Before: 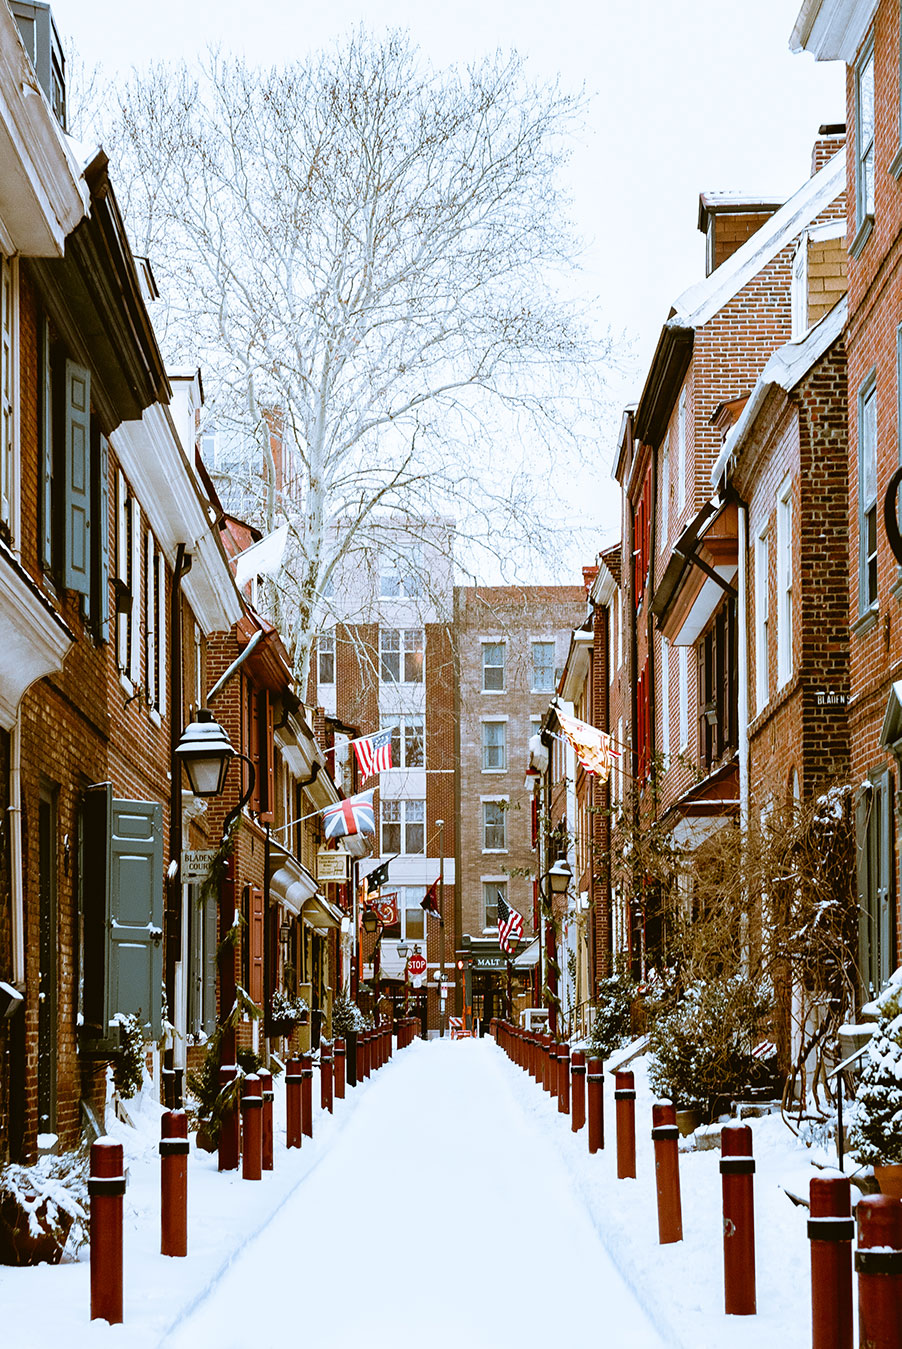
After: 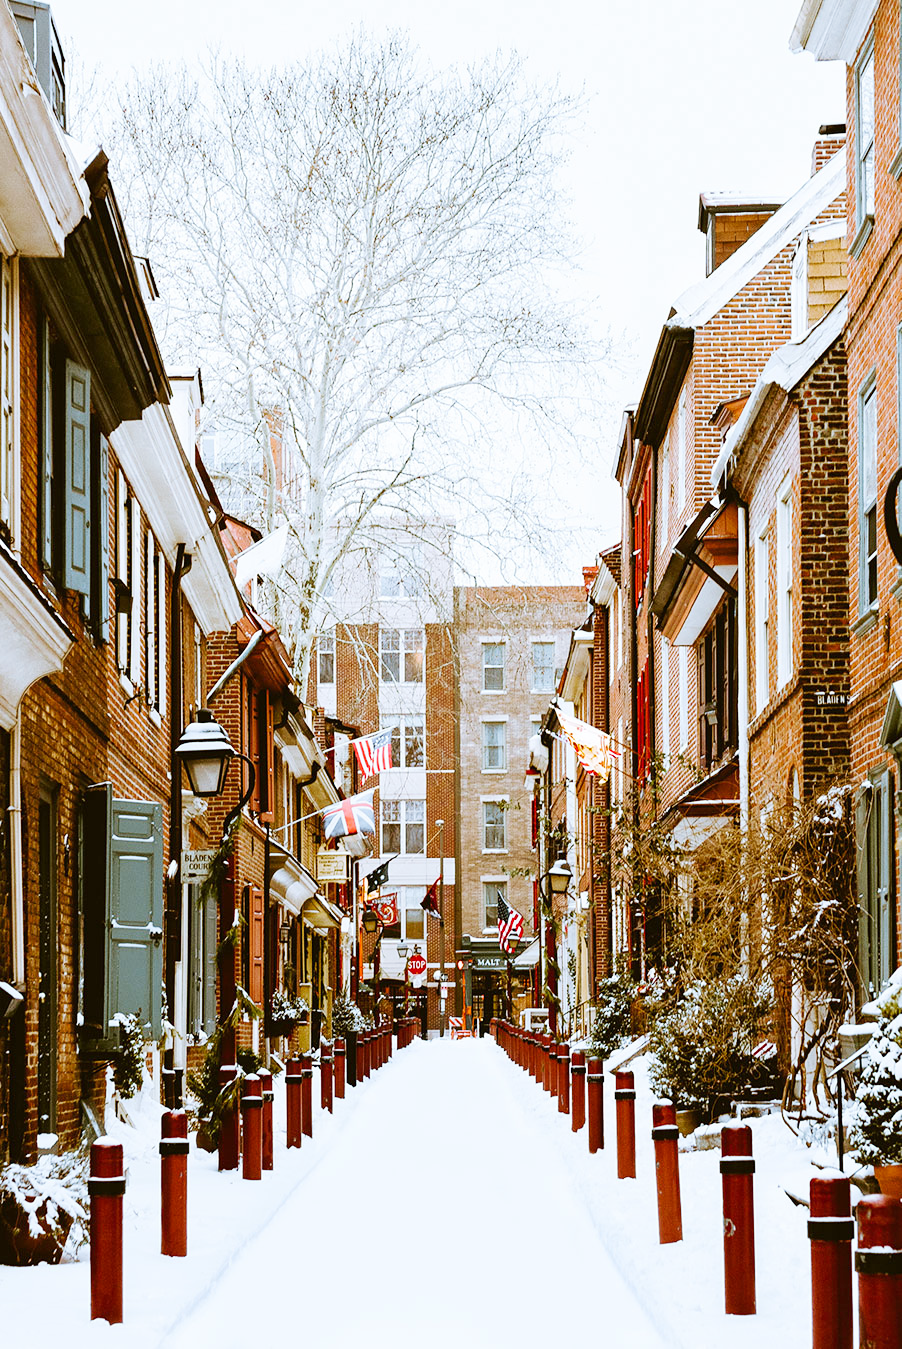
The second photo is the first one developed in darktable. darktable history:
tone curve: curves: ch0 [(0, 0) (0.003, 0.003) (0.011, 0.014) (0.025, 0.033) (0.044, 0.06) (0.069, 0.096) (0.1, 0.132) (0.136, 0.174) (0.177, 0.226) (0.224, 0.282) (0.277, 0.352) (0.335, 0.435) (0.399, 0.524) (0.468, 0.615) (0.543, 0.695) (0.623, 0.771) (0.709, 0.835) (0.801, 0.894) (0.898, 0.944) (1, 1)], preserve colors none
